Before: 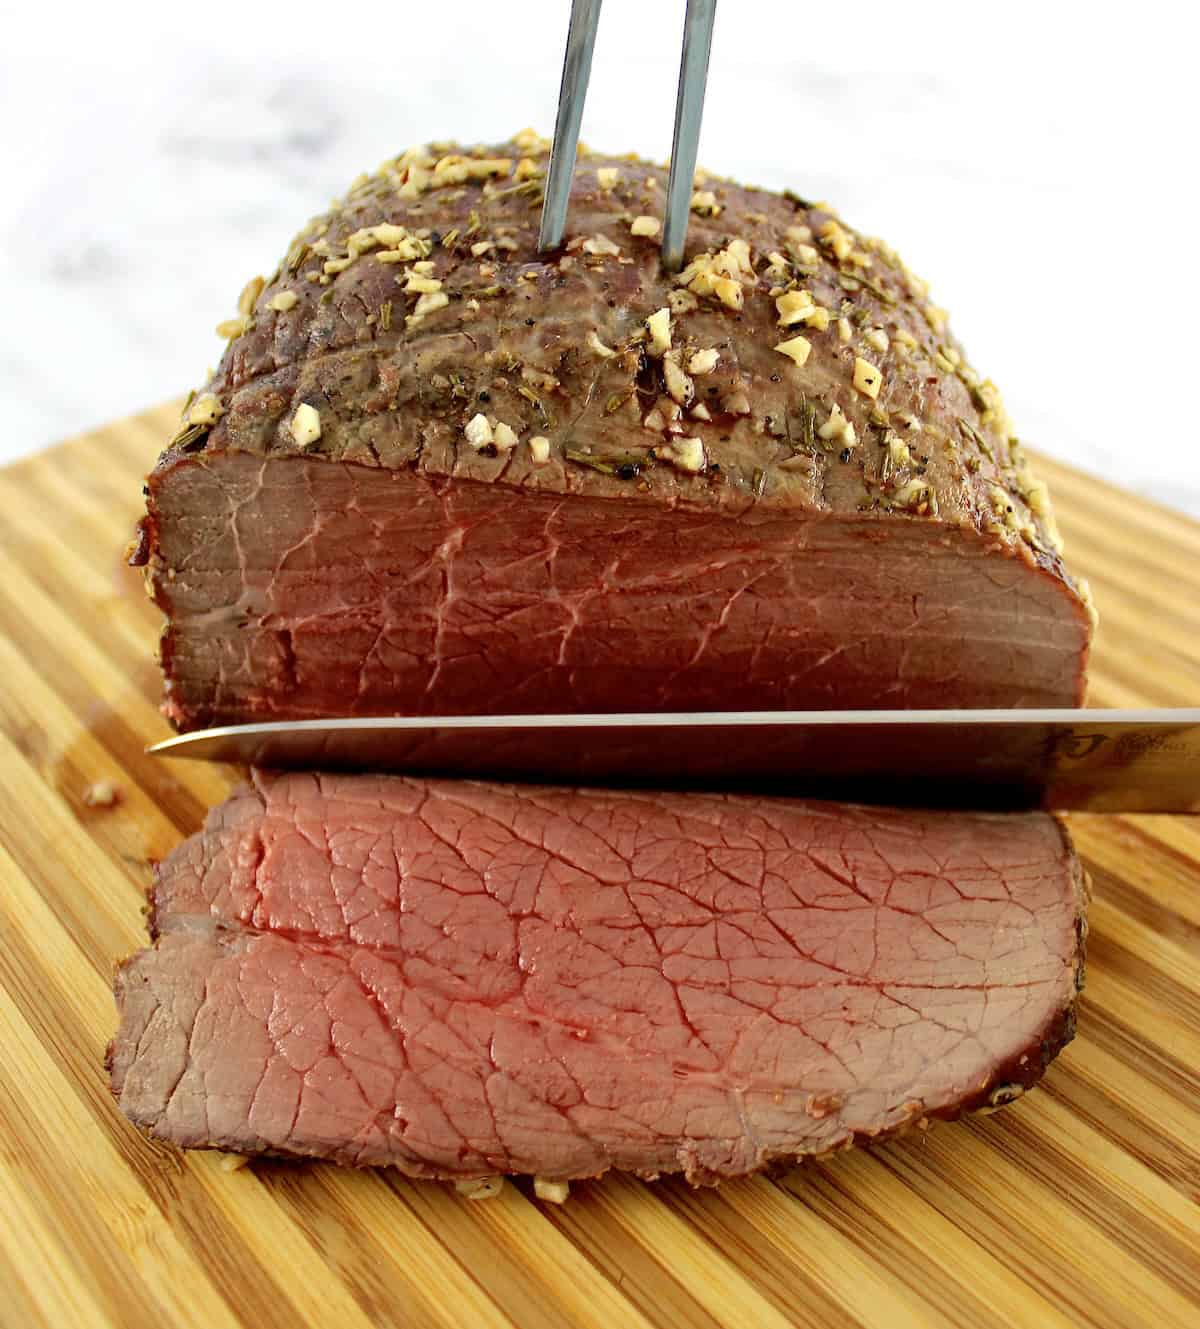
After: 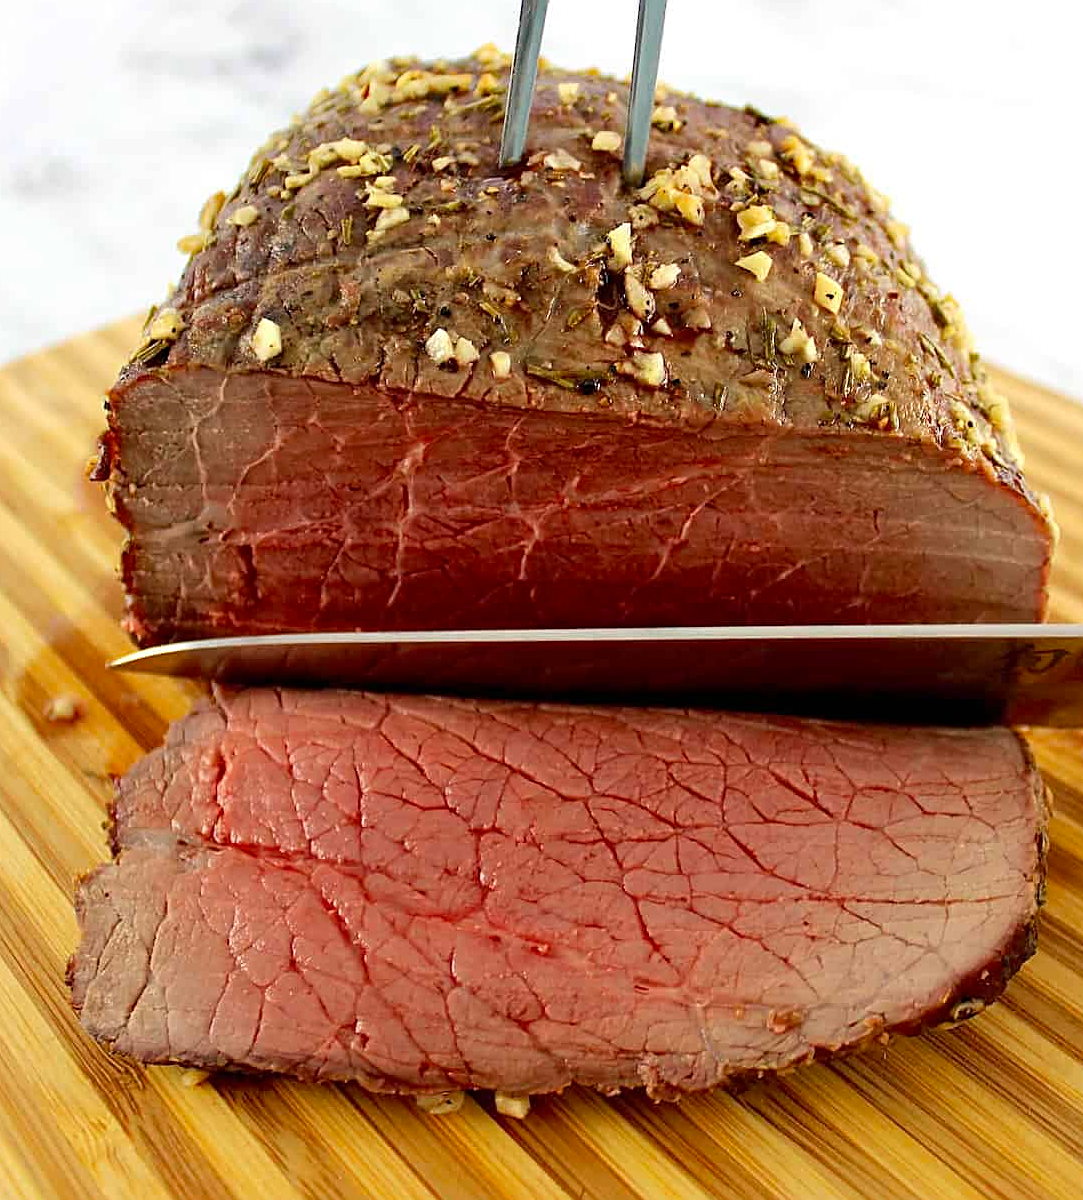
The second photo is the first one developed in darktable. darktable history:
sharpen: on, module defaults
crop: left 3.305%, top 6.436%, right 6.389%, bottom 3.258%
